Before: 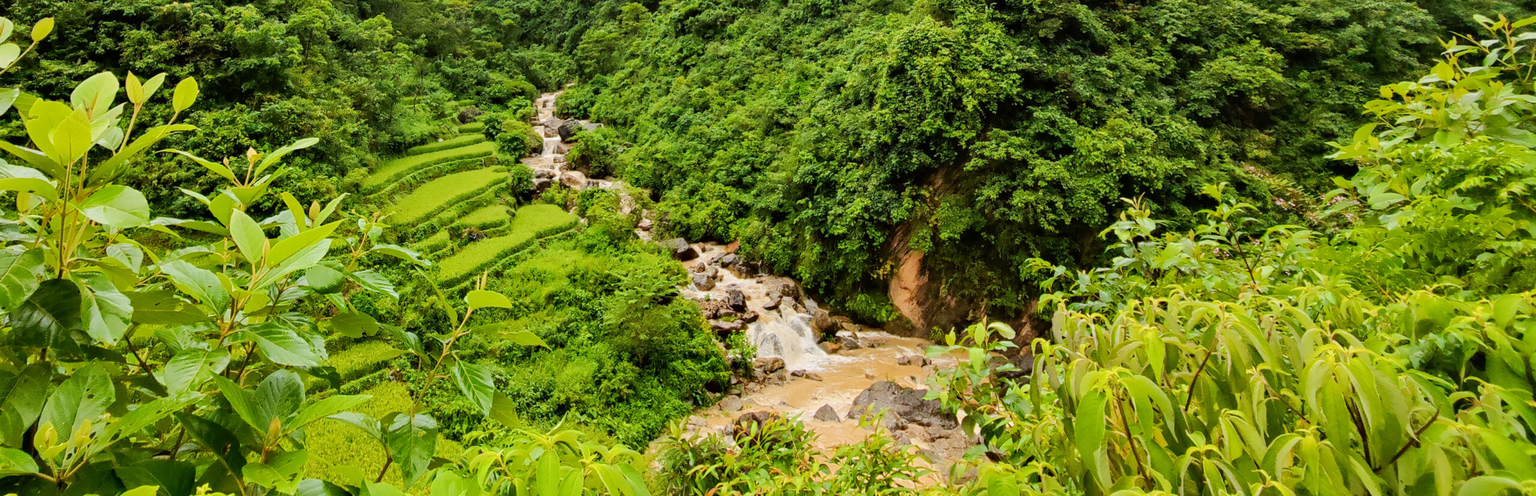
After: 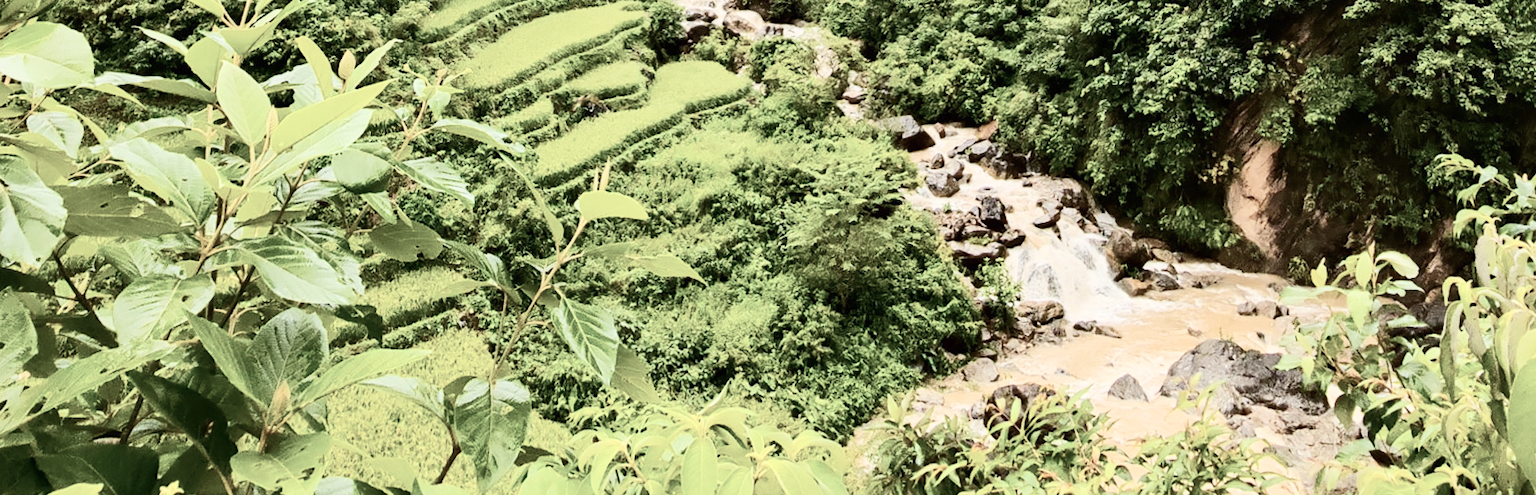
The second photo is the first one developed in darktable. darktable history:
crop and rotate: angle -0.82°, left 3.85%, top 31.828%, right 27.992%
levels: levels [0, 0.478, 1]
contrast brightness saturation: contrast 0.39, brightness 0.1
color correction: saturation 0.5
